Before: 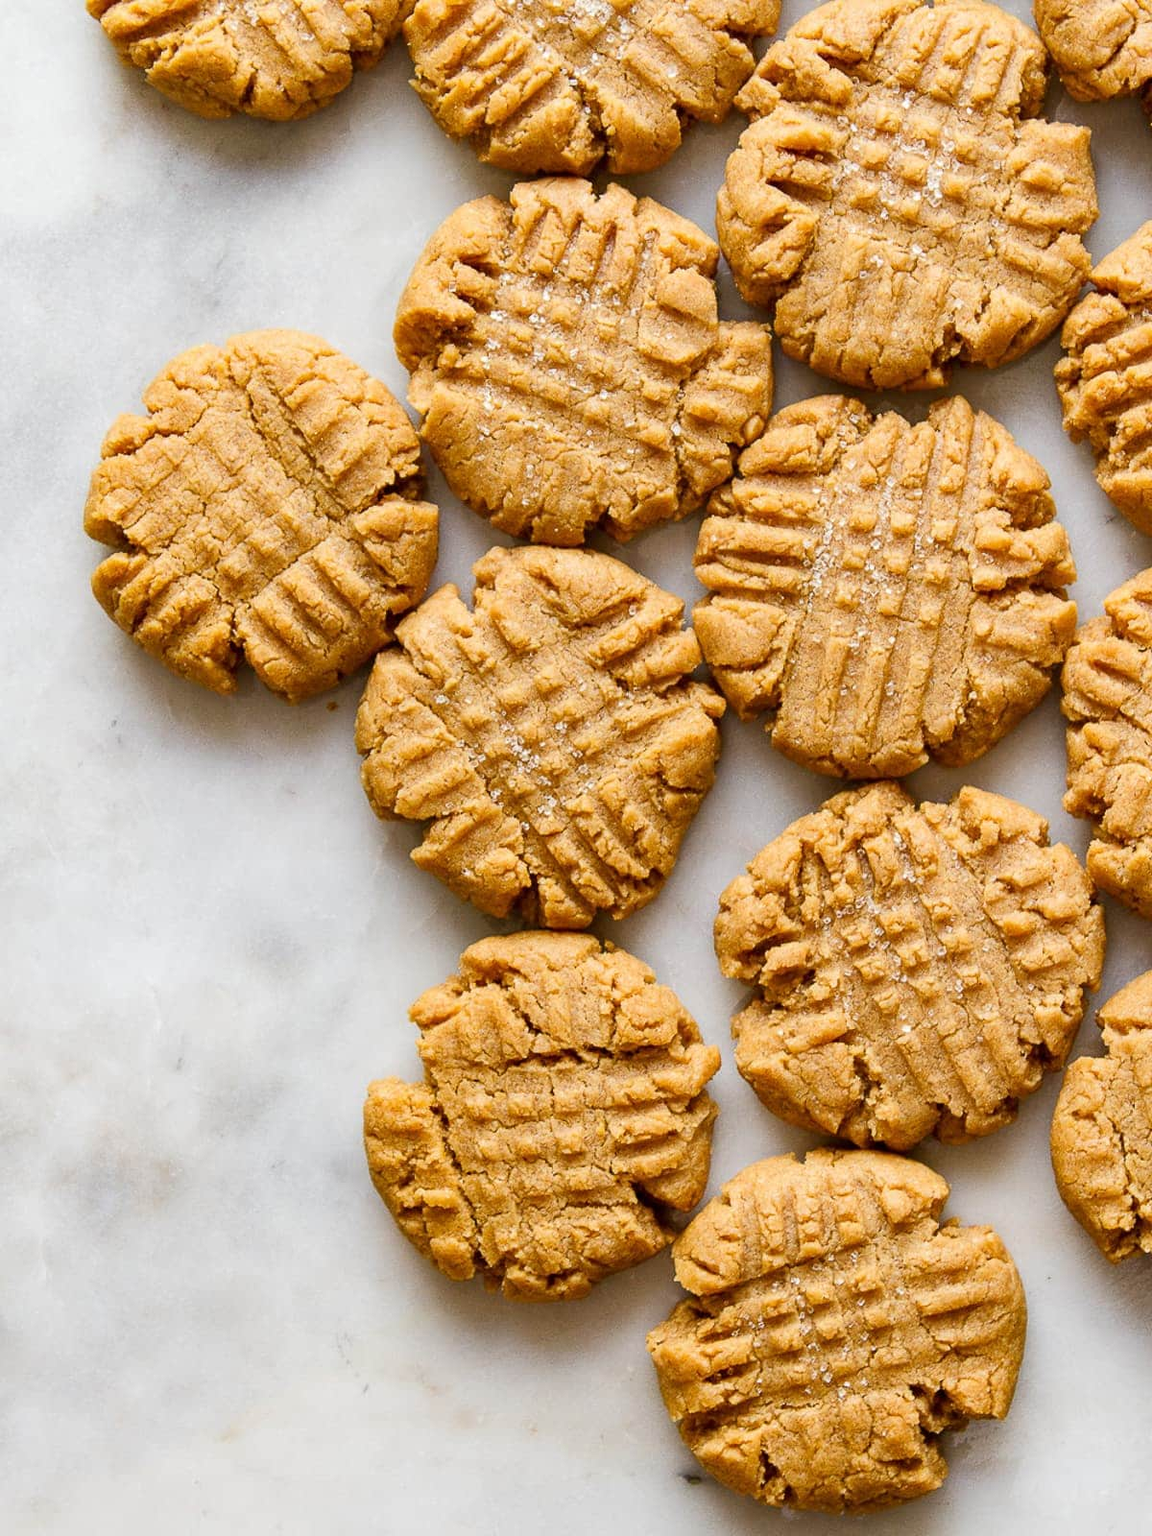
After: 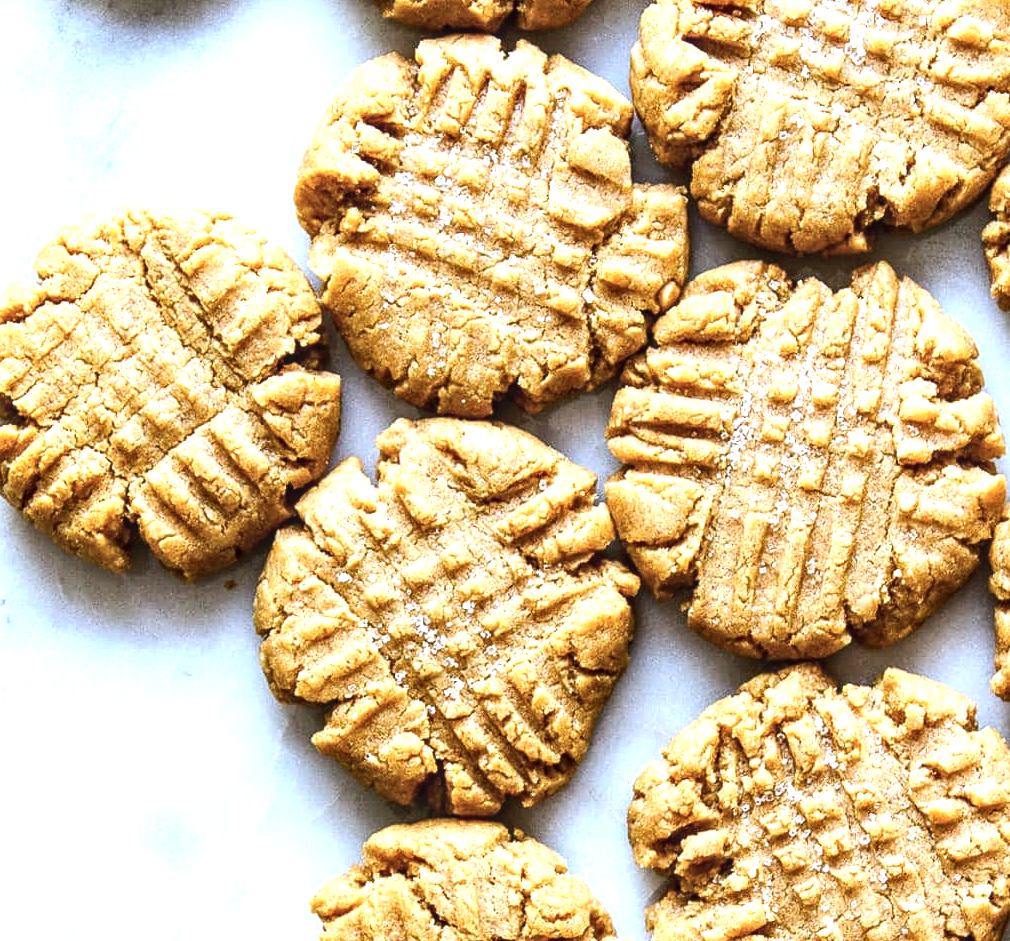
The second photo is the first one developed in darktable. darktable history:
tone equalizer: -8 EV -1.05 EV, -7 EV -0.993 EV, -6 EV -0.874 EV, -5 EV -0.566 EV, -3 EV 0.604 EV, -2 EV 0.879 EV, -1 EV 0.989 EV, +0 EV 1.07 EV, edges refinement/feathering 500, mask exposure compensation -1.57 EV, preserve details no
local contrast: on, module defaults
crop and rotate: left 9.71%, top 9.455%, right 6.042%, bottom 31.693%
color calibration: illuminant custom, x 0.39, y 0.387, temperature 3799.12 K
